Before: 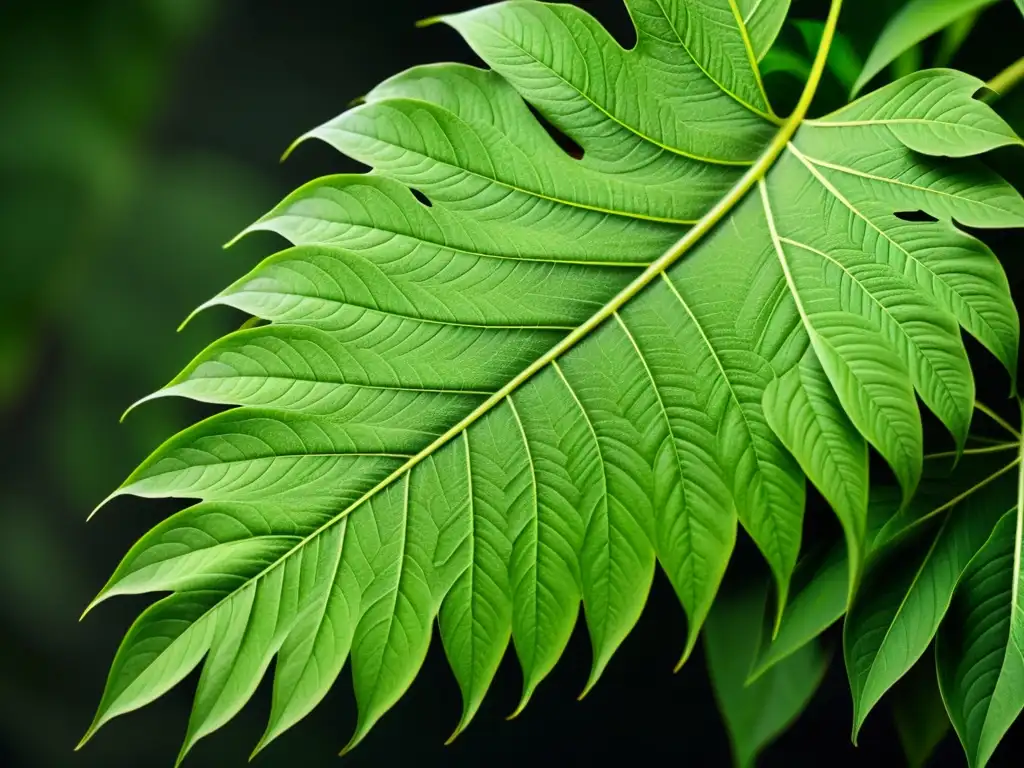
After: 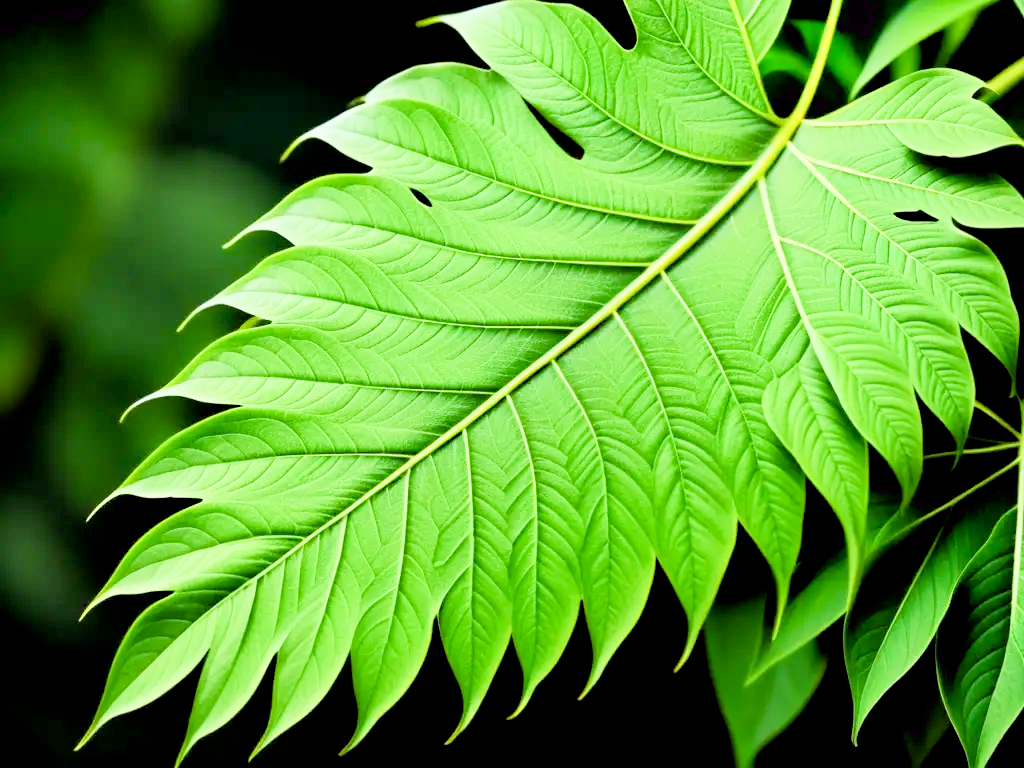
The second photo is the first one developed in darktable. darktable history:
filmic rgb: black relative exposure -7.75 EV, white relative exposure 4.39 EV, target black luminance 0%, hardness 3.76, latitude 50.75%, contrast 1.066, highlights saturation mix 9.67%, shadows ↔ highlights balance -0.24%
exposure: black level correction 0.009, exposure 1.433 EV, compensate exposure bias true, compensate highlight preservation false
